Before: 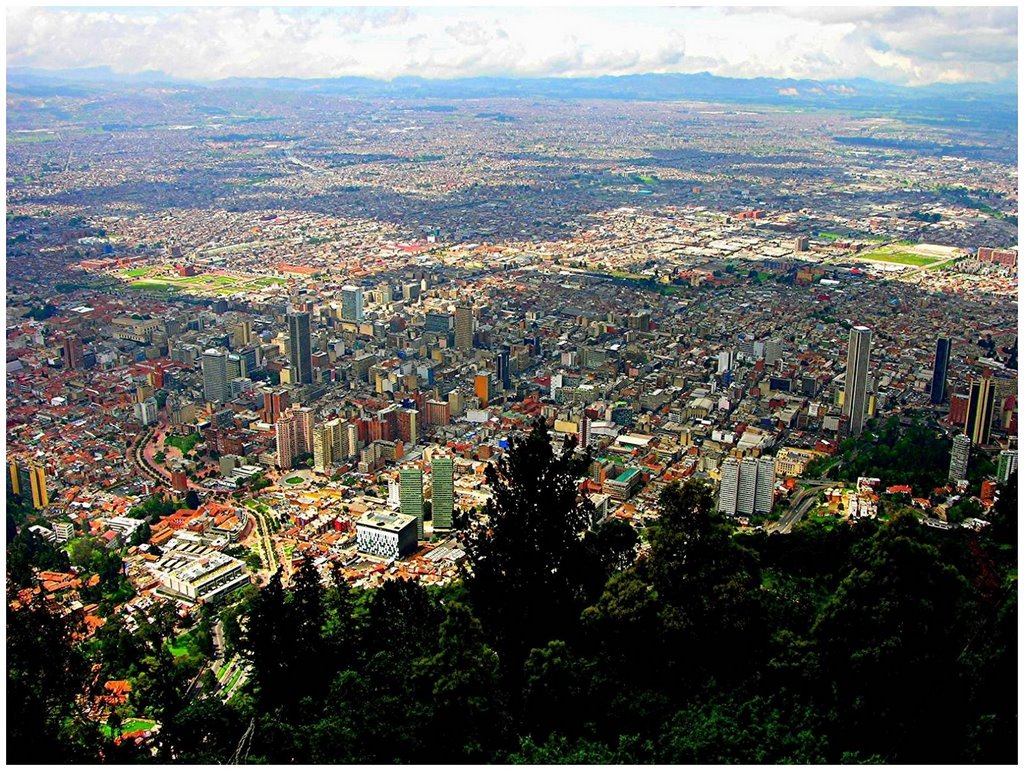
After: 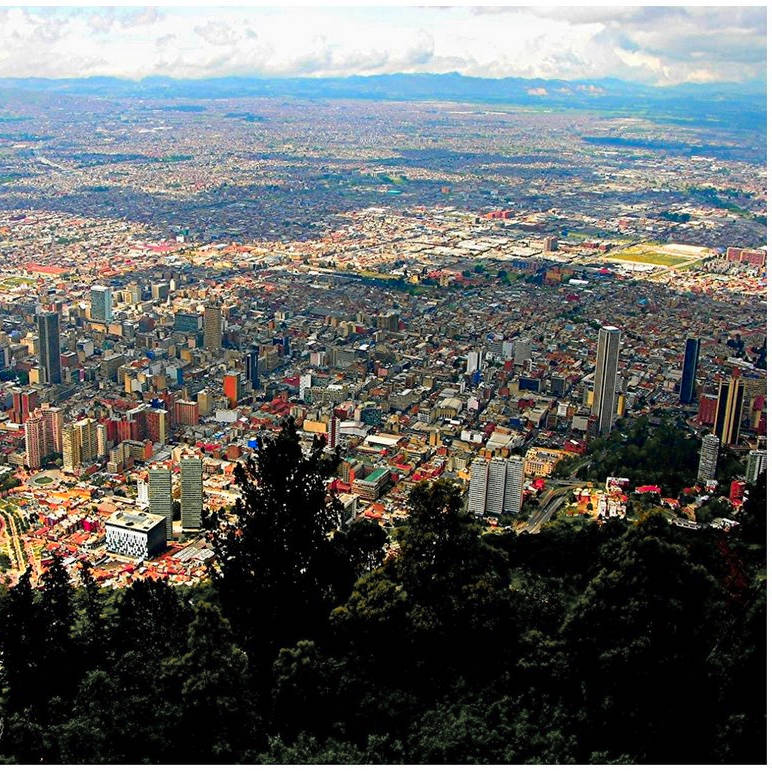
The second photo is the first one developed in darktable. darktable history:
color zones: curves: ch1 [(0.263, 0.53) (0.376, 0.287) (0.487, 0.512) (0.748, 0.547) (1, 0.513)]; ch2 [(0.262, 0.45) (0.751, 0.477)], mix 31.98%
crop and rotate: left 24.6%
shadows and highlights: shadows 25, highlights -25
